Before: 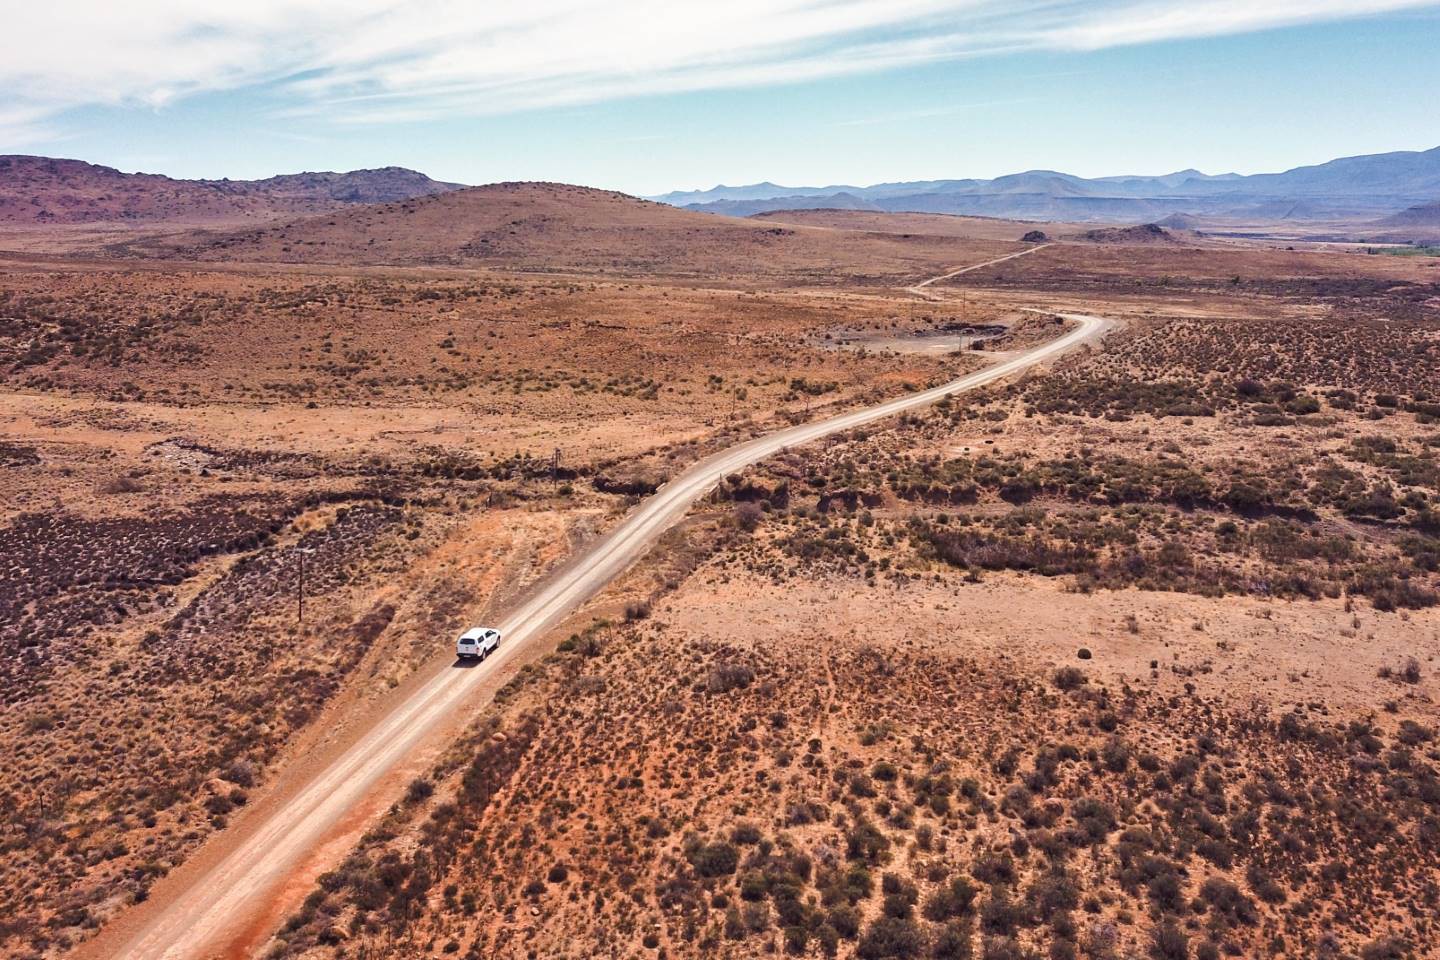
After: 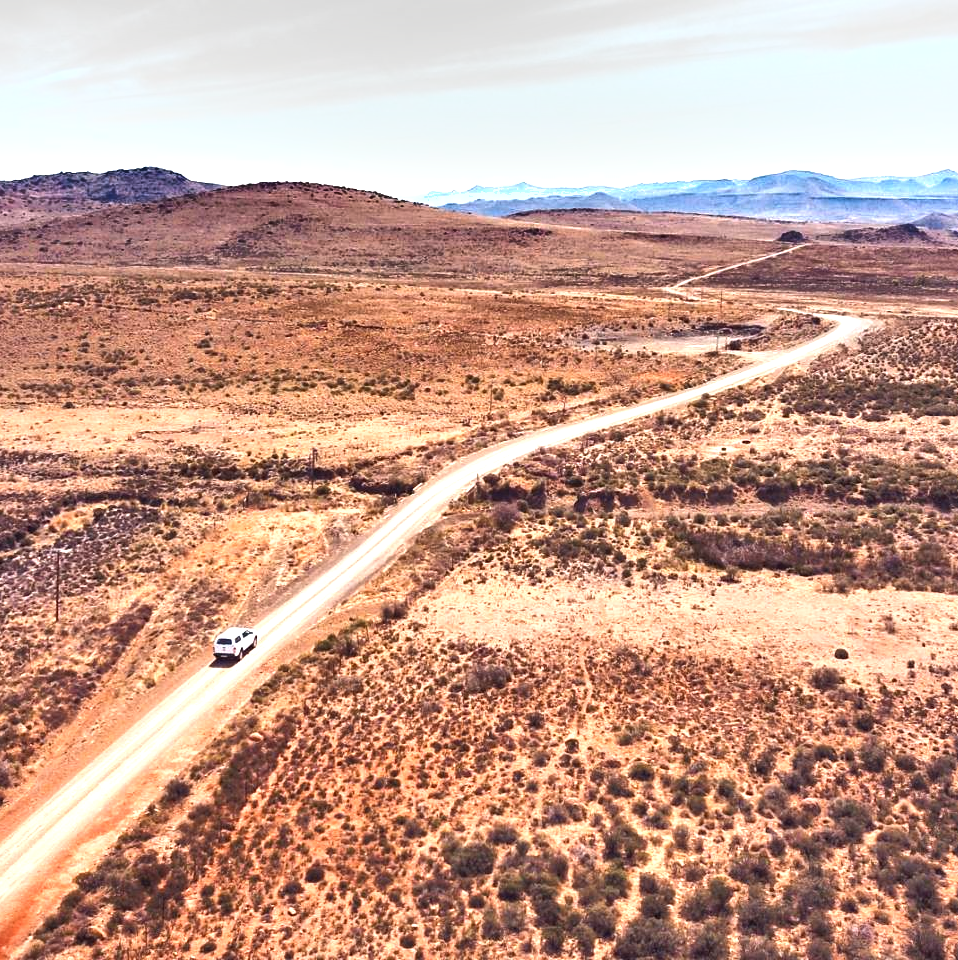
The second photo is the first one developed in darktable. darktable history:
crop: left 16.899%, right 16.556%
shadows and highlights: shadows 12, white point adjustment 1.2, soften with gaussian
exposure: black level correction 0, exposure 1 EV, compensate exposure bias true, compensate highlight preservation false
